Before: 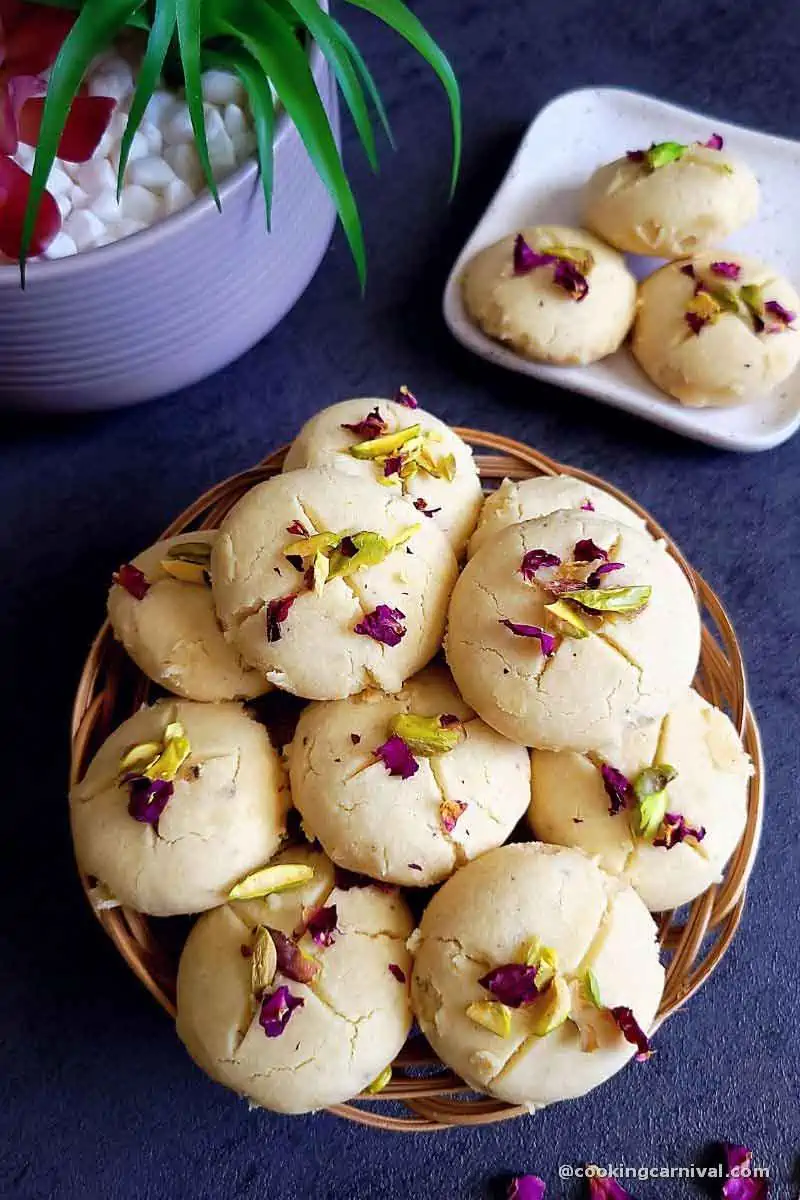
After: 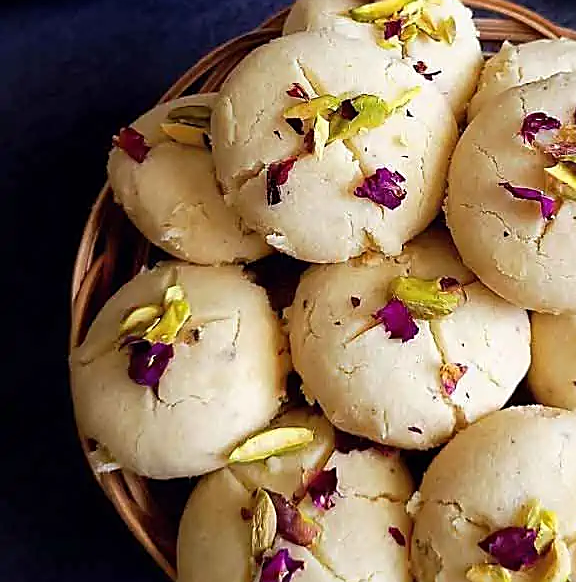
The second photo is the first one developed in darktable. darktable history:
sharpen: on, module defaults
crop: top 36.498%, right 27.964%, bottom 14.995%
